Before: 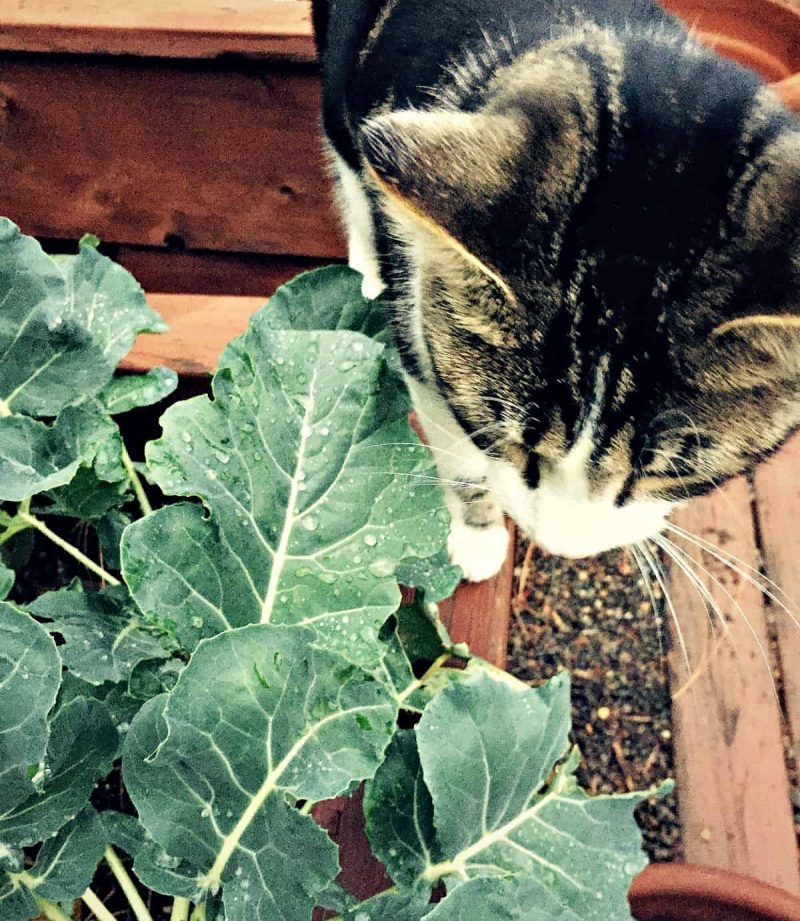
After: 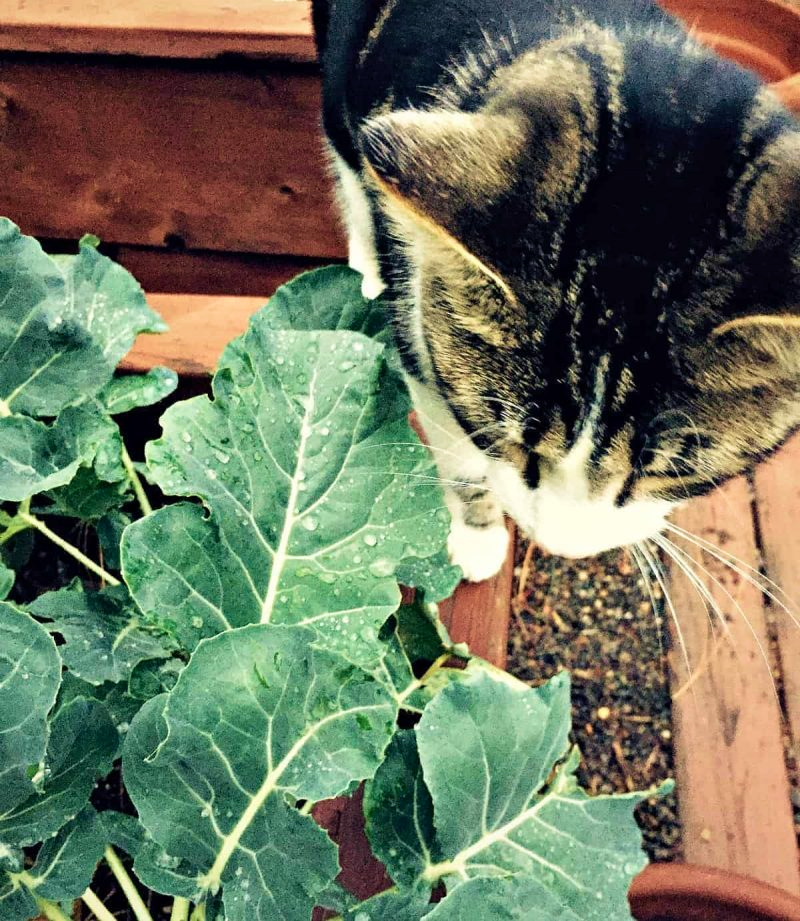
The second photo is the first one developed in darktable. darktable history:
velvia: strength 27.61%
